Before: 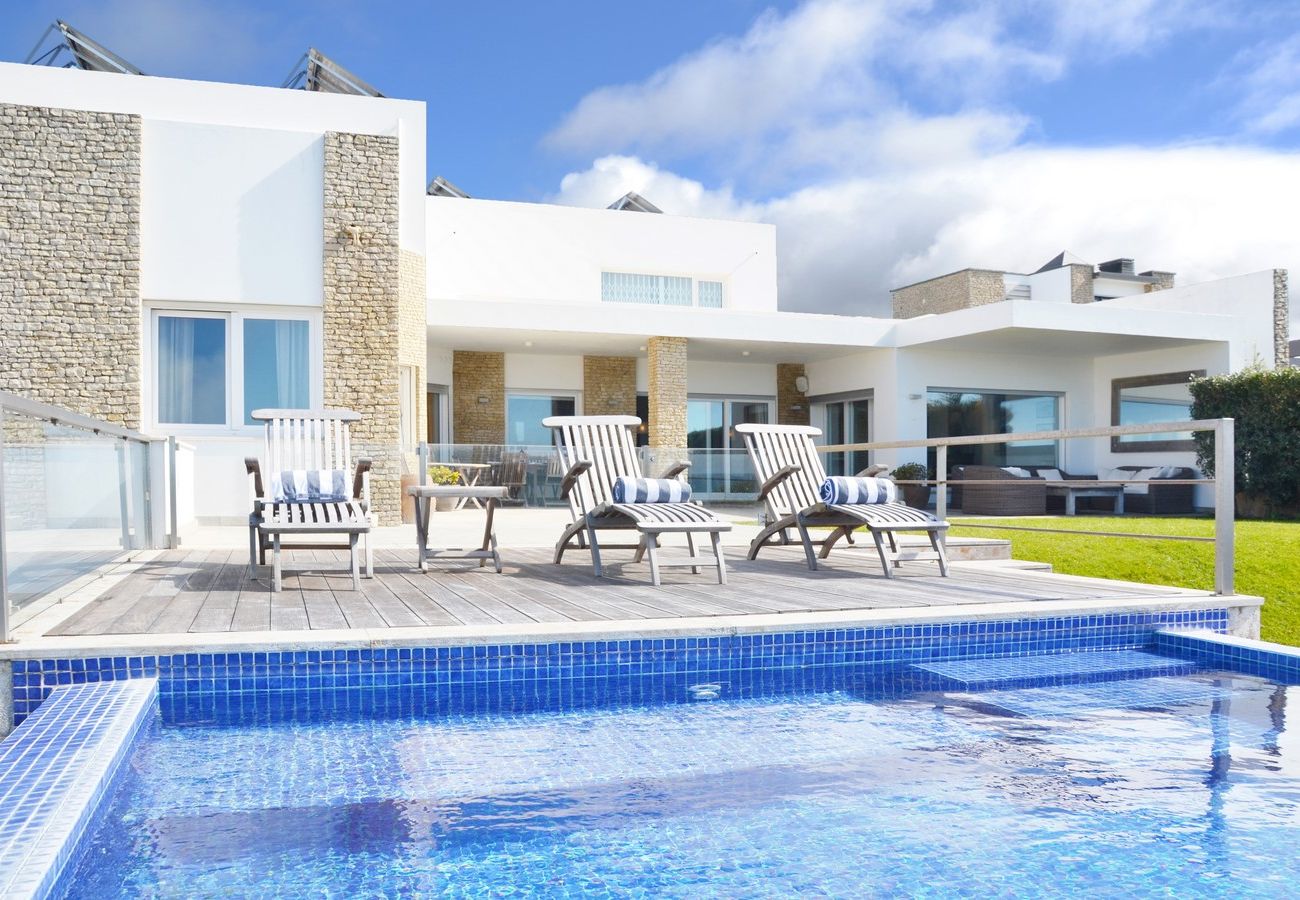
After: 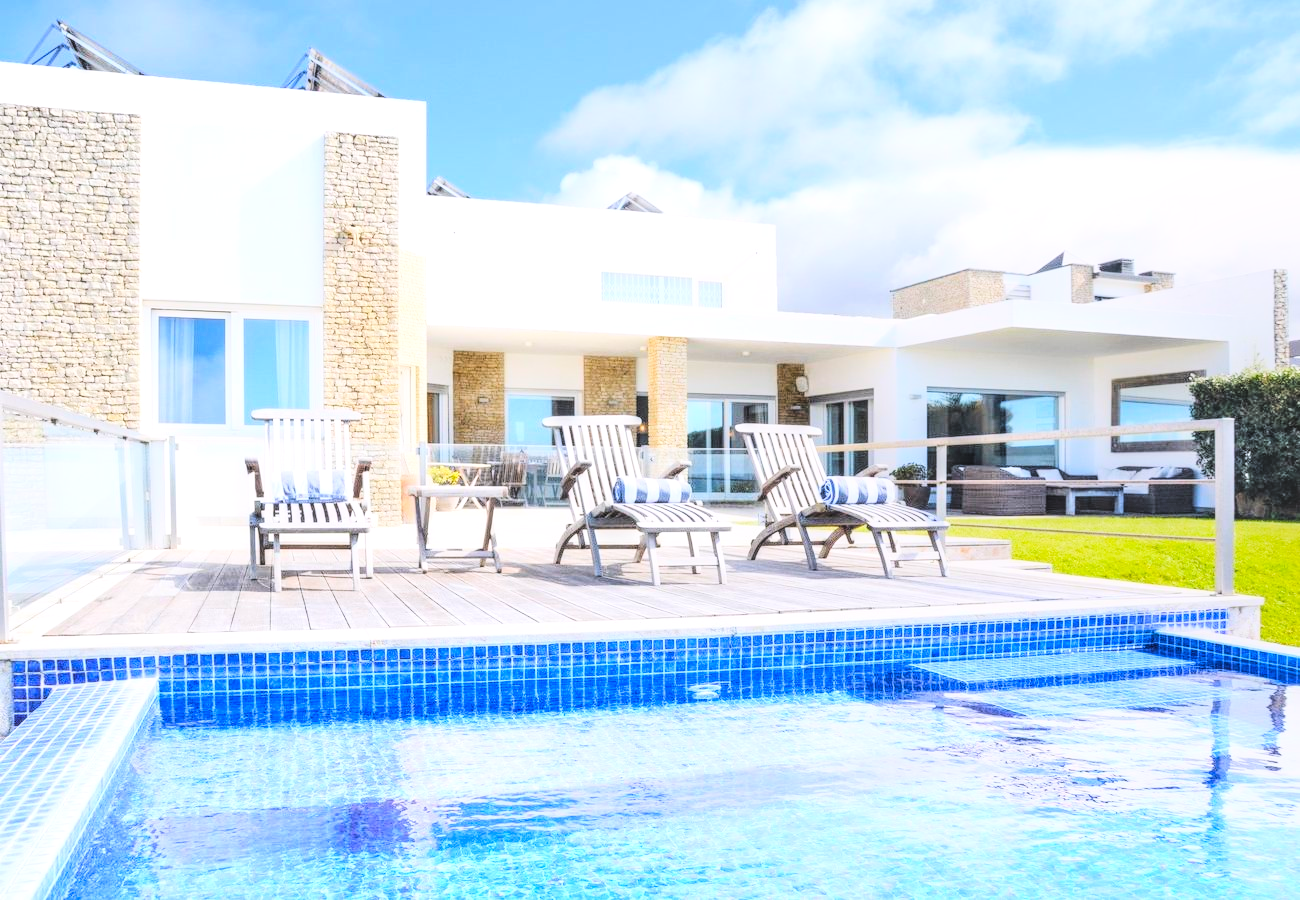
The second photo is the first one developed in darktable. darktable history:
tone curve: curves: ch0 [(0, 0) (0.004, 0) (0.133, 0.071) (0.325, 0.456) (0.832, 0.957) (1, 1)], color space Lab, linked channels, preserve colors none
white balance: red 1.009, blue 1.027
local contrast: highlights 0%, shadows 0%, detail 133%
